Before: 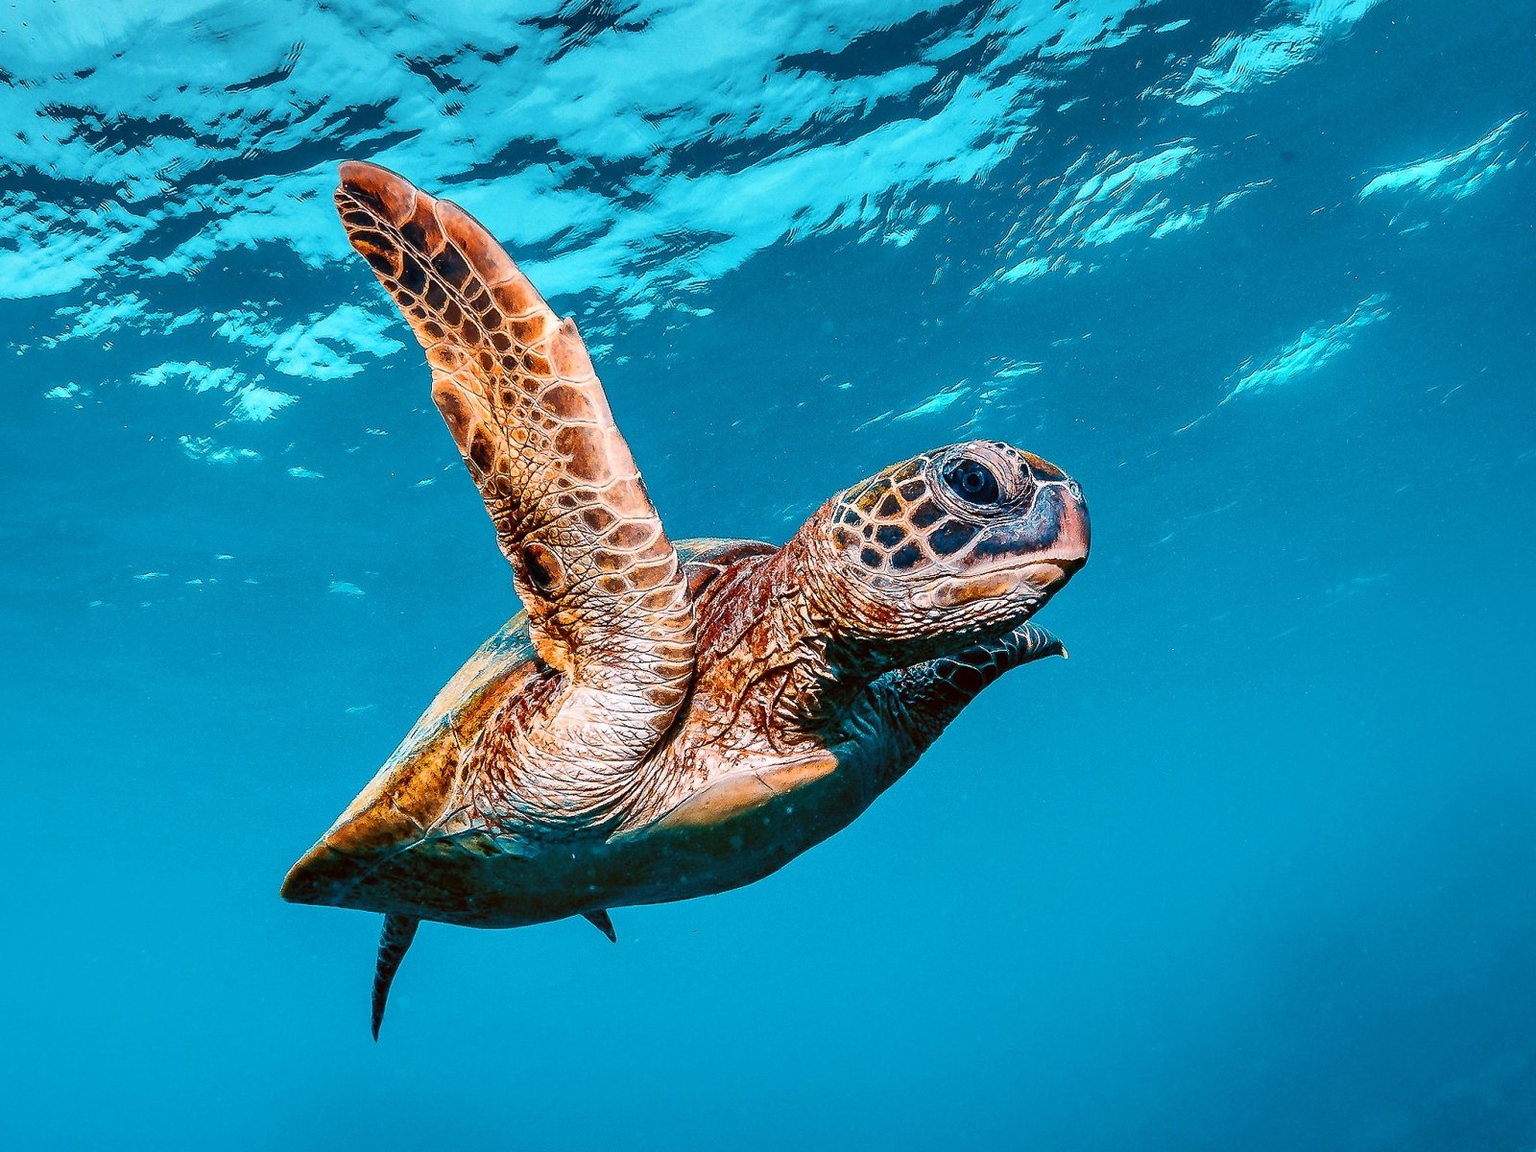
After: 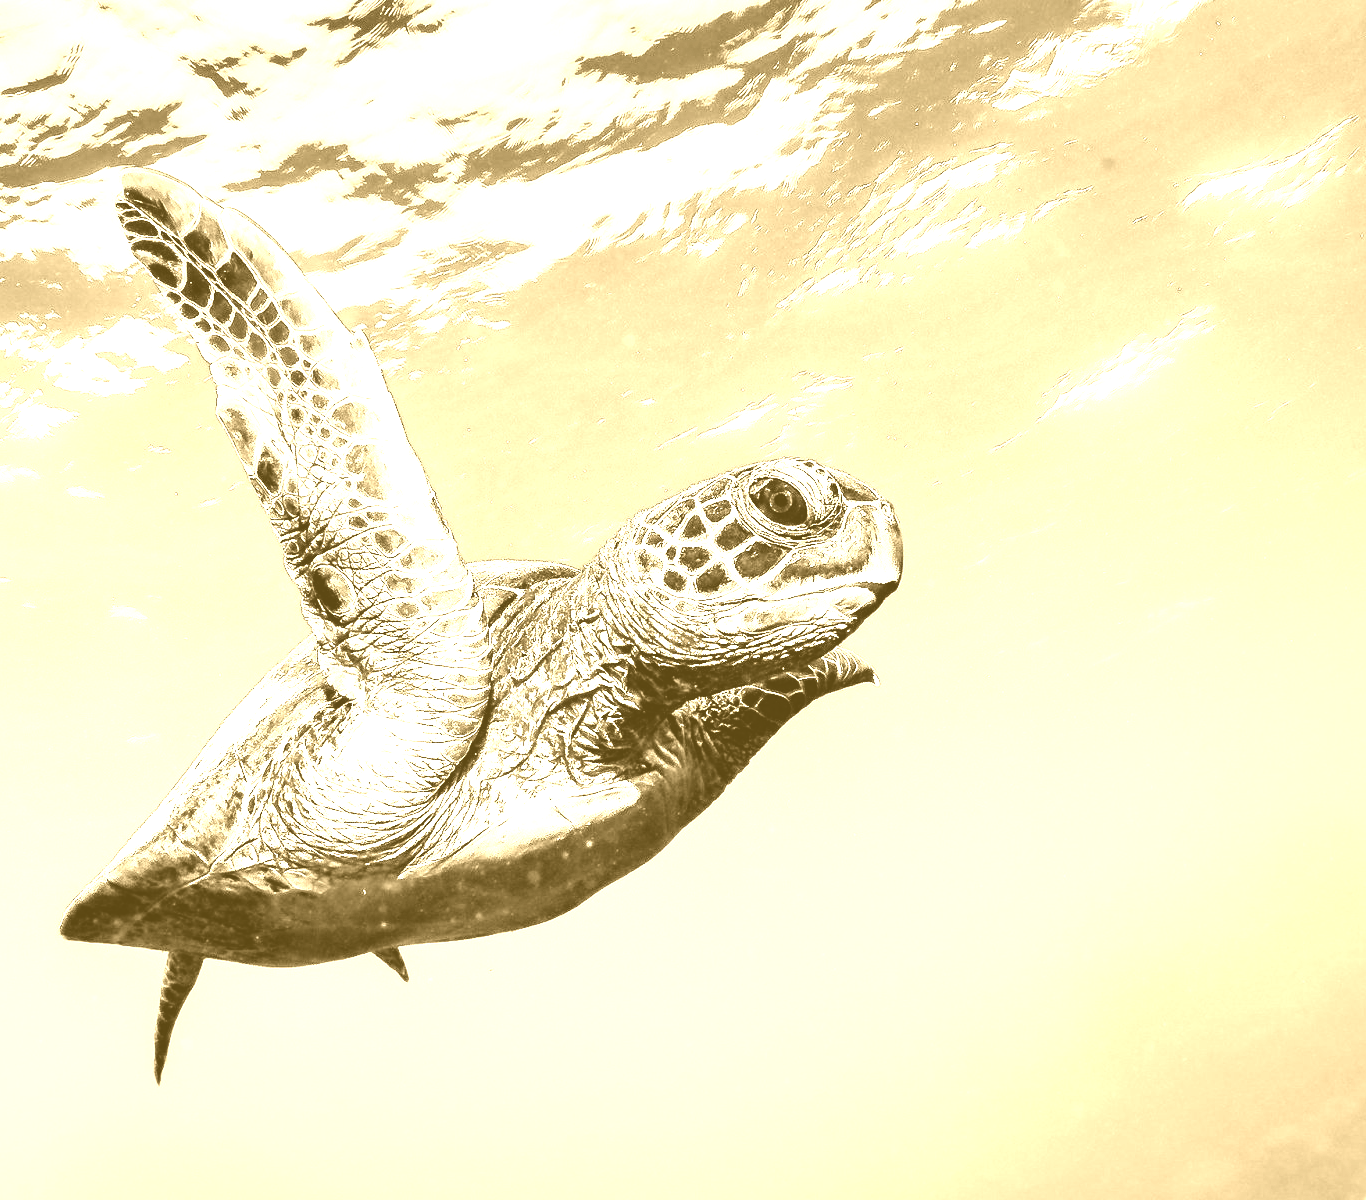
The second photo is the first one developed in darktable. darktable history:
color balance: mode lift, gamma, gain (sRGB)
levels: levels [0, 0.499, 1]
colorize: hue 36°, source mix 100%
crop and rotate: left 14.584%
base curve: curves: ch0 [(0, 0.003) (0.001, 0.002) (0.006, 0.004) (0.02, 0.022) (0.048, 0.086) (0.094, 0.234) (0.162, 0.431) (0.258, 0.629) (0.385, 0.8) (0.548, 0.918) (0.751, 0.988) (1, 1)], preserve colors none
